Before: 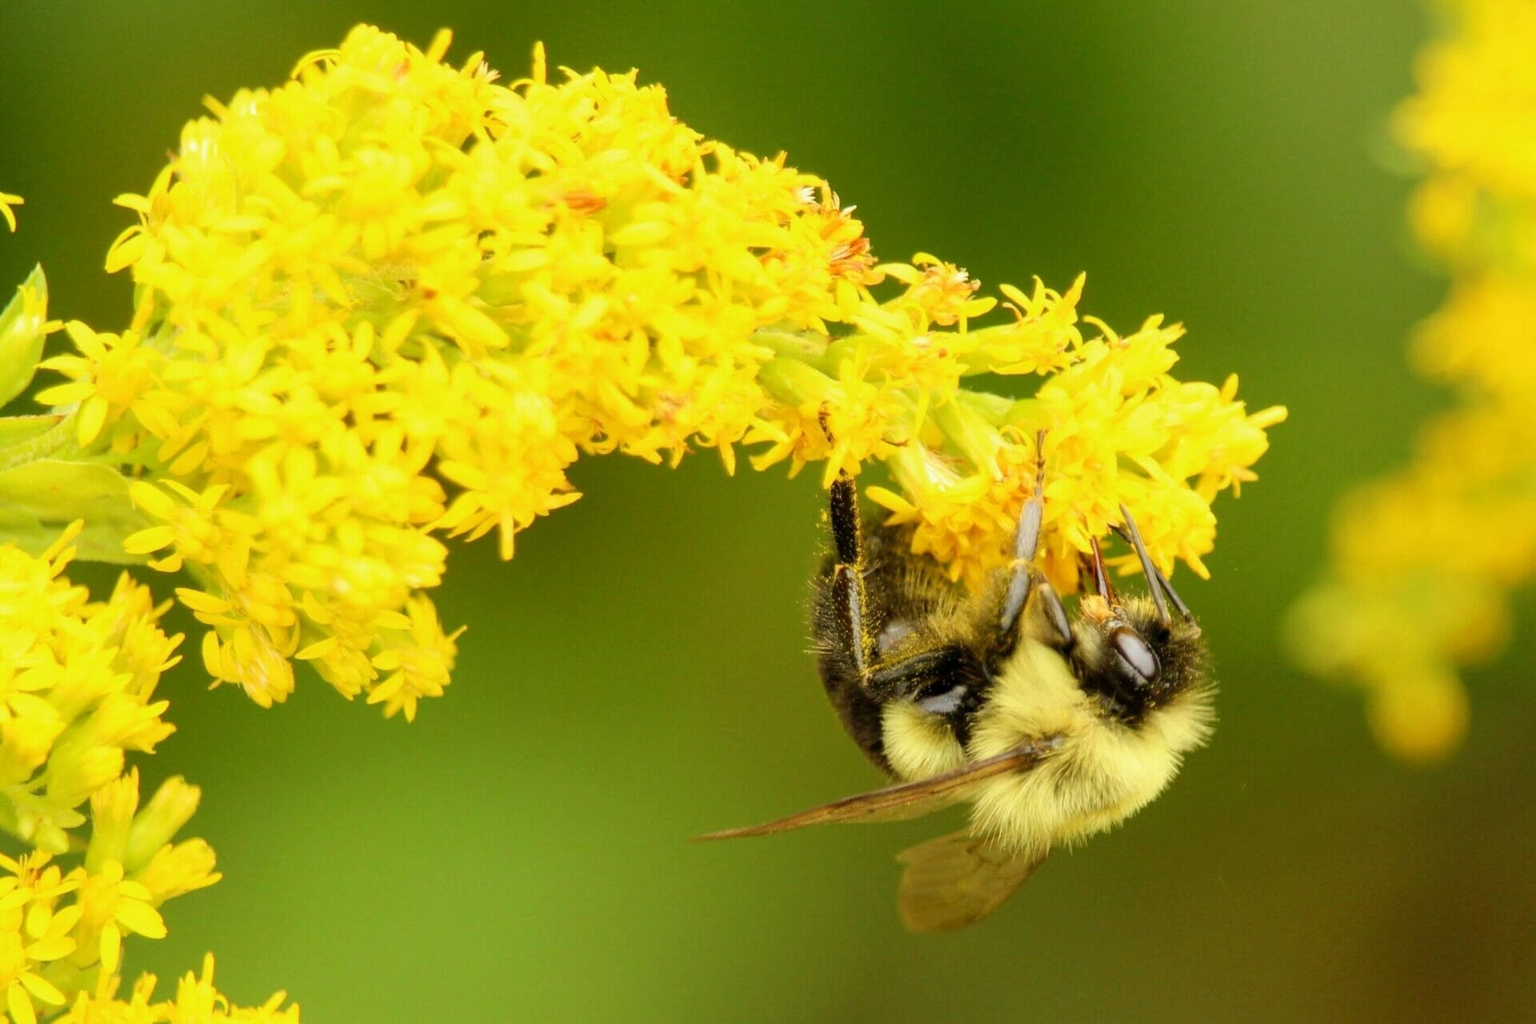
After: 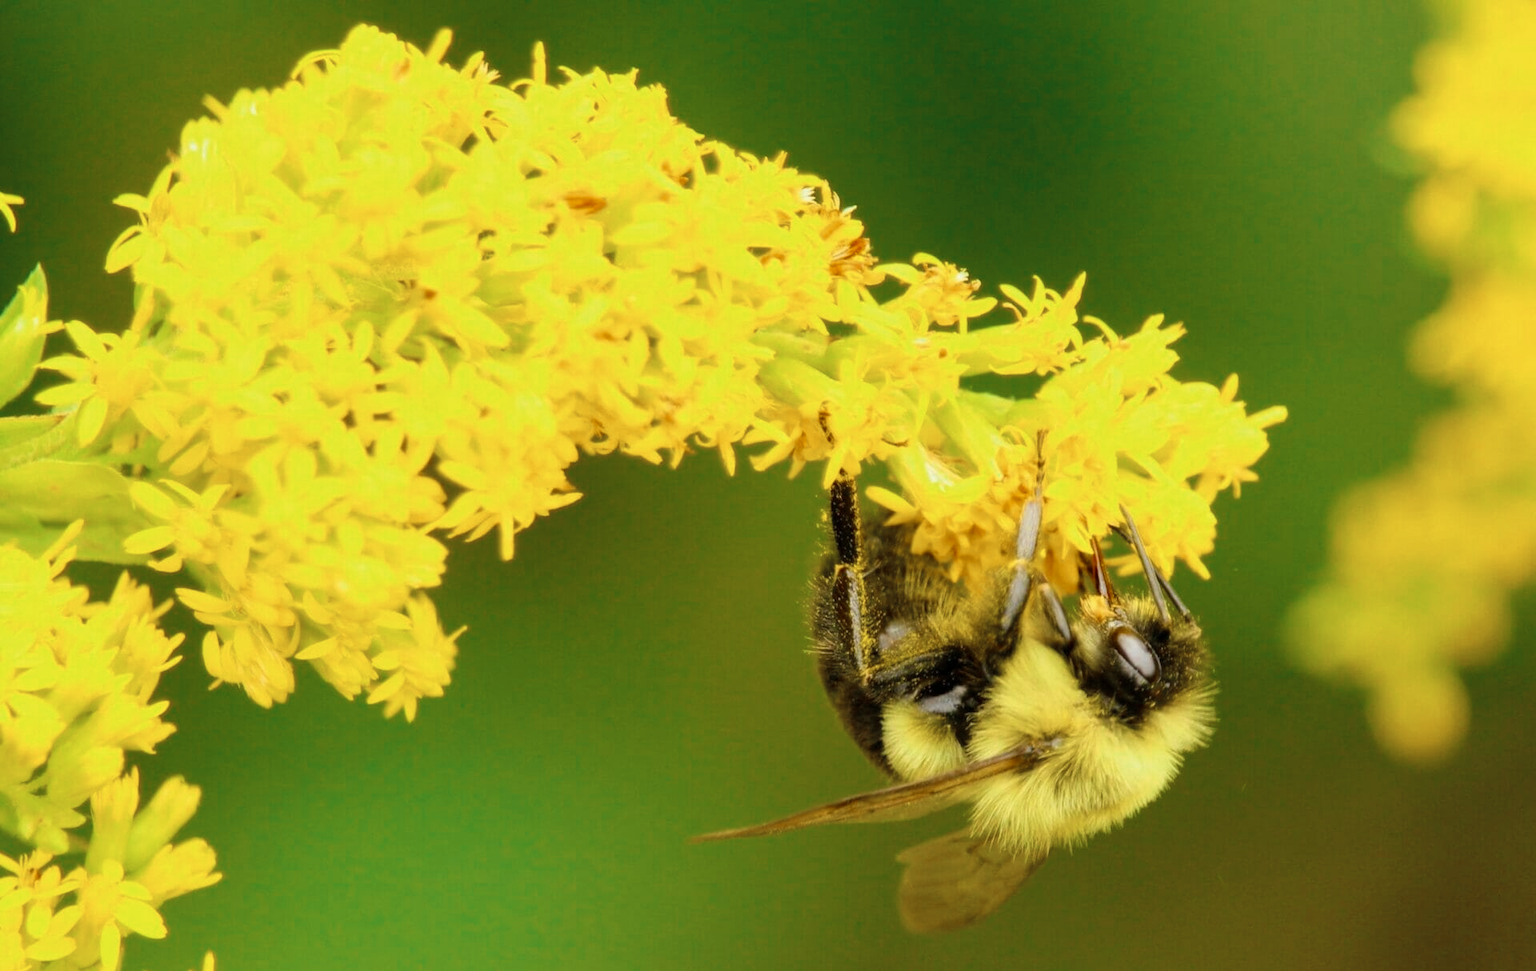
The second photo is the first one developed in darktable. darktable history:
color zones: curves: ch0 [(0, 0.5) (0.125, 0.4) (0.25, 0.5) (0.375, 0.4) (0.5, 0.4) (0.625, 0.35) (0.75, 0.35) (0.875, 0.5)]; ch1 [(0, 0.35) (0.125, 0.45) (0.25, 0.35) (0.375, 0.35) (0.5, 0.35) (0.625, 0.35) (0.75, 0.45) (0.875, 0.35)]; ch2 [(0, 0.6) (0.125, 0.5) (0.25, 0.5) (0.375, 0.6) (0.5, 0.6) (0.625, 0.5) (0.75, 0.5) (0.875, 0.5)]
crop and rotate: top 0%, bottom 5.097%
color balance rgb: perceptual saturation grading › global saturation 30%, global vibrance 20%
white balance: emerald 1
